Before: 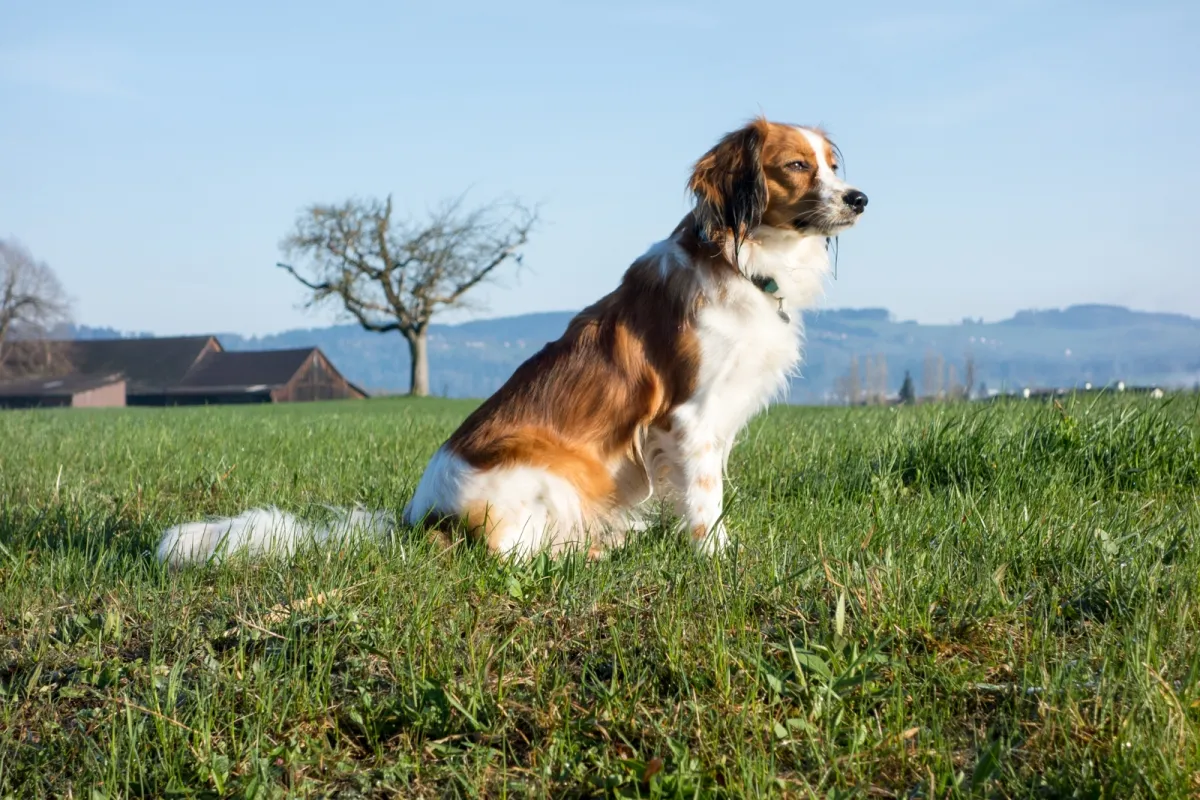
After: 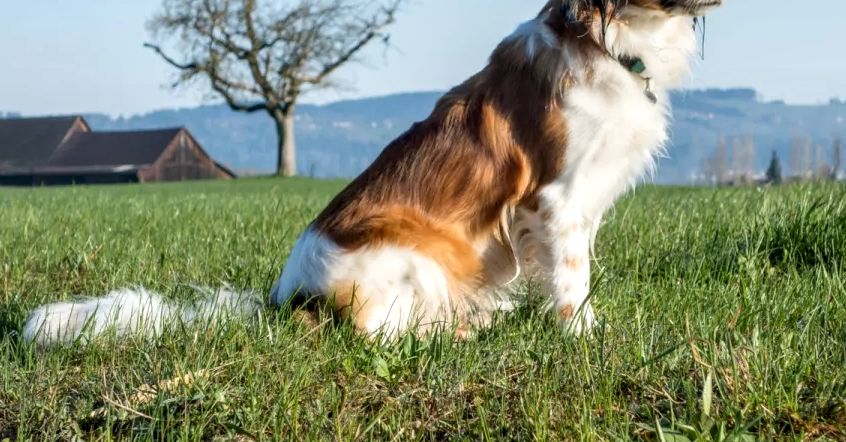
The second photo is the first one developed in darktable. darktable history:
crop: left 11.123%, top 27.61%, right 18.3%, bottom 17.034%
local contrast: detail 130%
